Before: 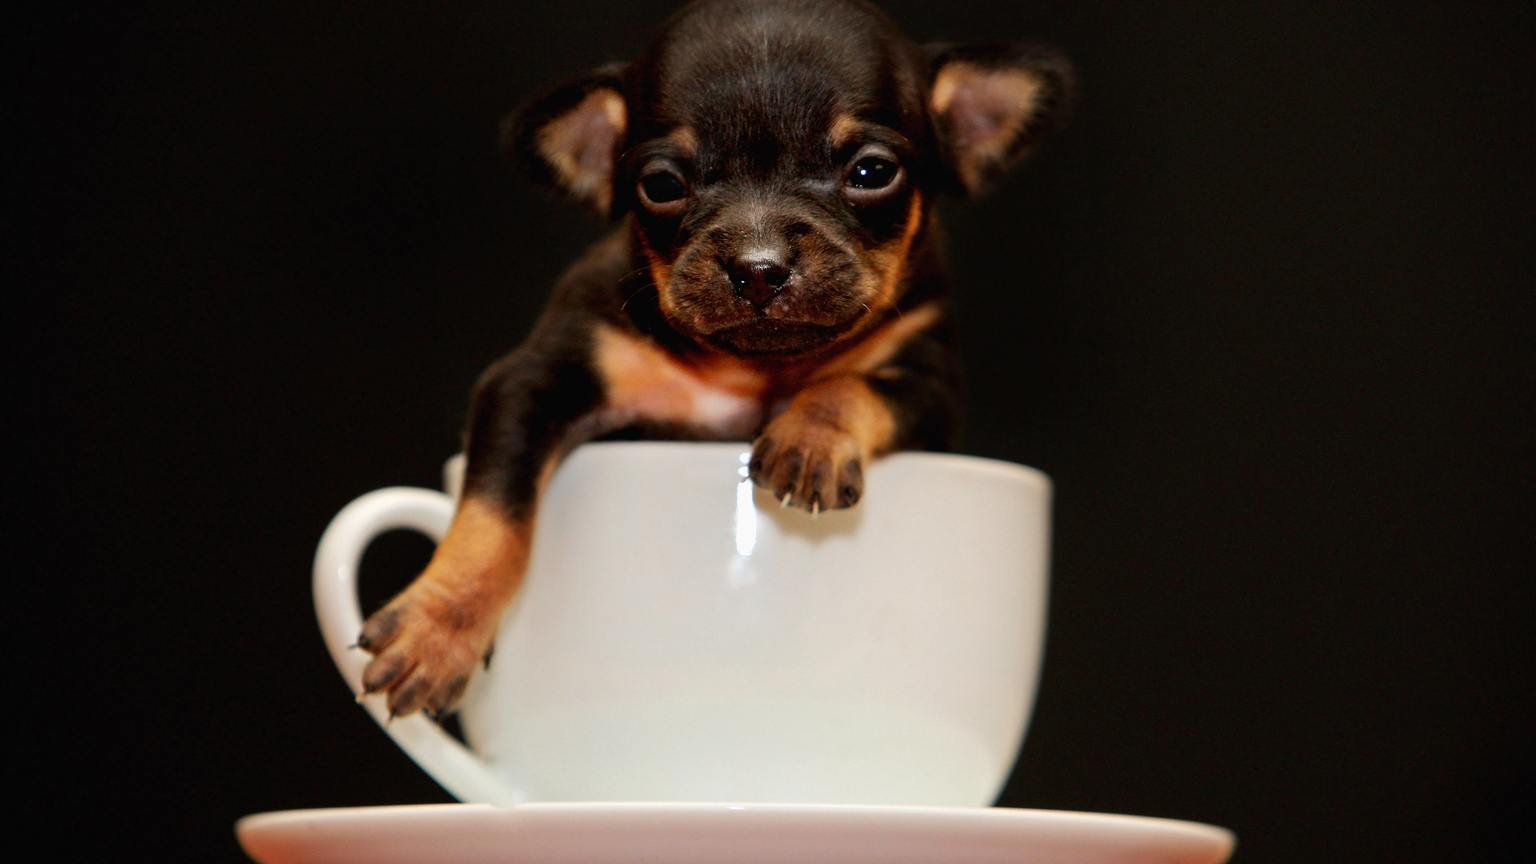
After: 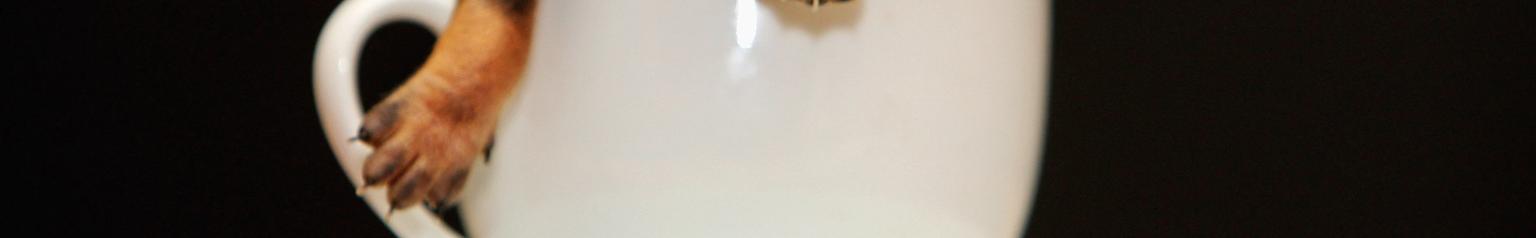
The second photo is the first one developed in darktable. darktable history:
tone equalizer: on, module defaults
crop and rotate: top 58.778%, bottom 13.602%
